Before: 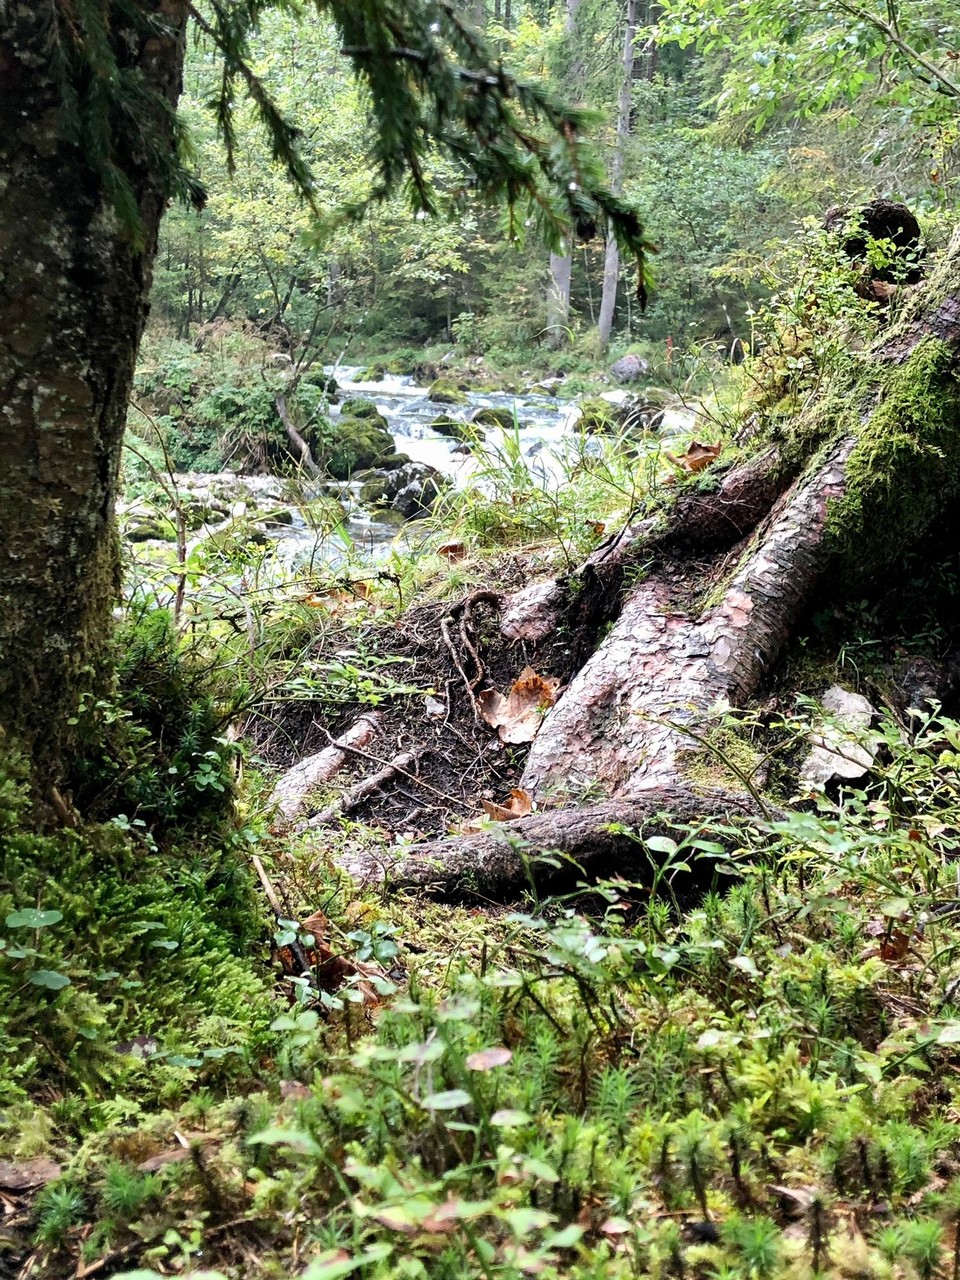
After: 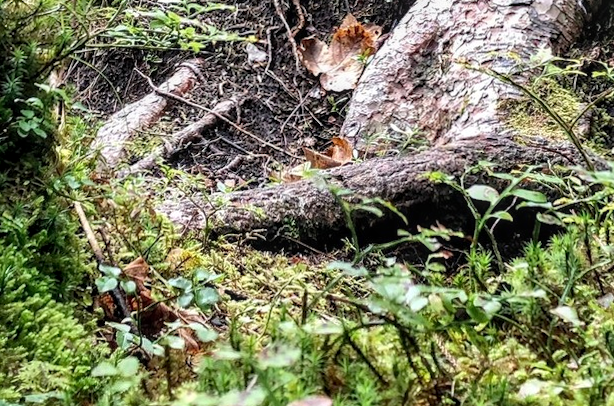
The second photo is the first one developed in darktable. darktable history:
crop: left 18.091%, top 51.13%, right 17.525%, bottom 16.85%
local contrast: on, module defaults
rotate and perspective: rotation 0.192°, lens shift (horizontal) -0.015, crop left 0.005, crop right 0.996, crop top 0.006, crop bottom 0.99
